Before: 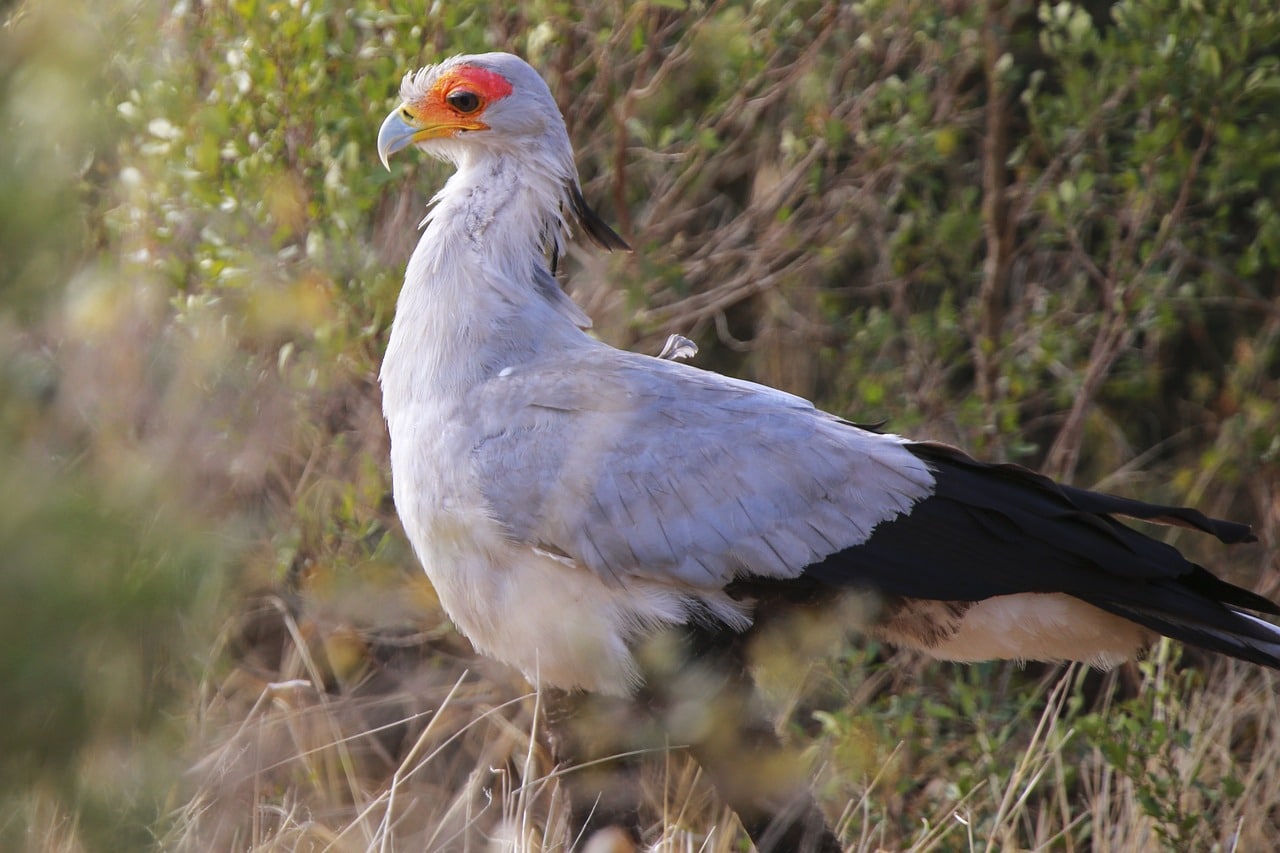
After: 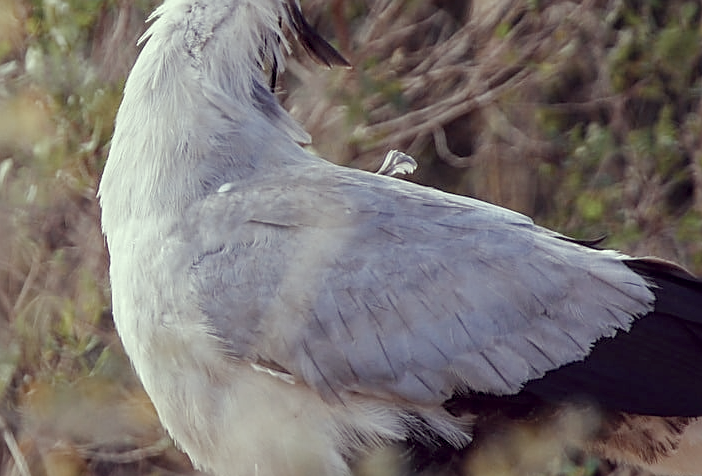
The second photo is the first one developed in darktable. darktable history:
color balance rgb: linear chroma grading › global chroma 8.781%, perceptual saturation grading › global saturation -0.082%, perceptual saturation grading › highlights -29.234%, perceptual saturation grading › mid-tones 29.366%, perceptual saturation grading › shadows 59.01%, contrast -9.382%
crop and rotate: left 22.006%, top 21.675%, right 23.106%, bottom 22.484%
local contrast: on, module defaults
sharpen: amount 0.489
color correction: highlights a* -20.24, highlights b* 20.75, shadows a* 19.44, shadows b* -19.68, saturation 0.421
